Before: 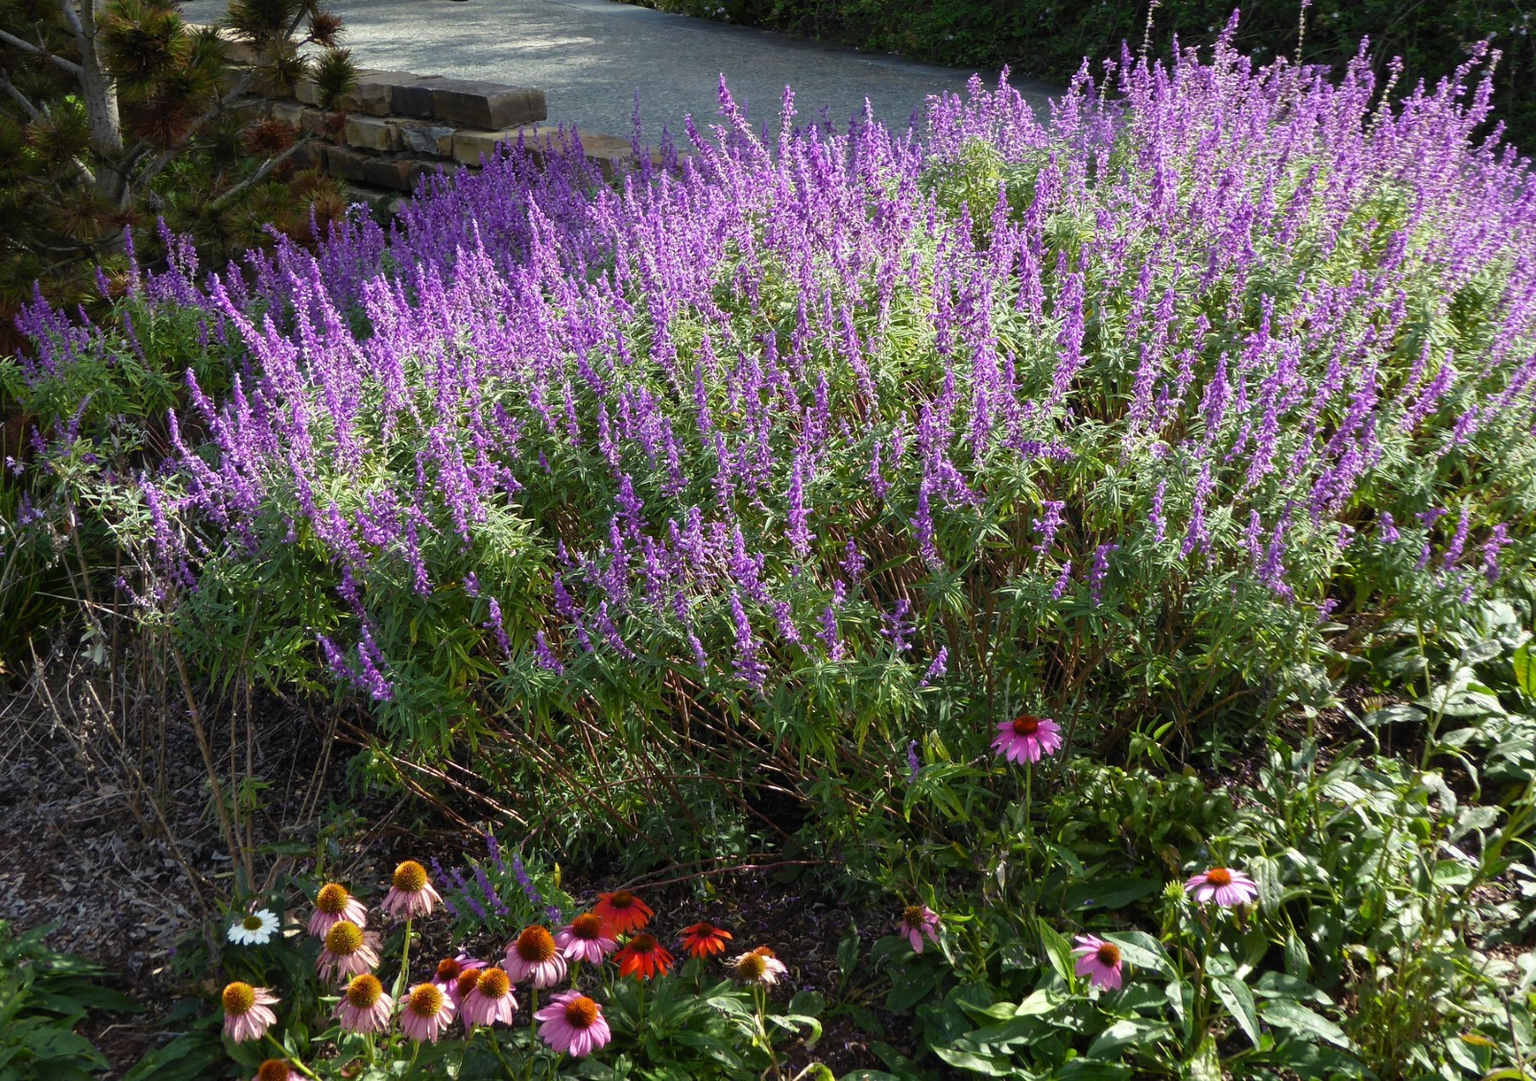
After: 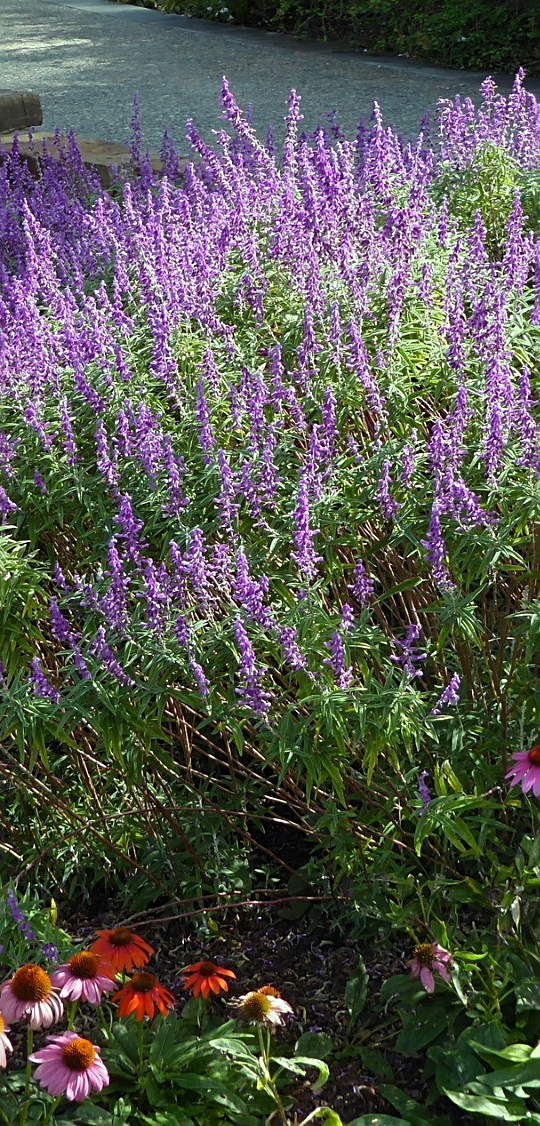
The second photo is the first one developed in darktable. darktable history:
crop: left 32.985%, right 33.257%
sharpen: on, module defaults
color correction: highlights a* -8.57, highlights b* 3.26
